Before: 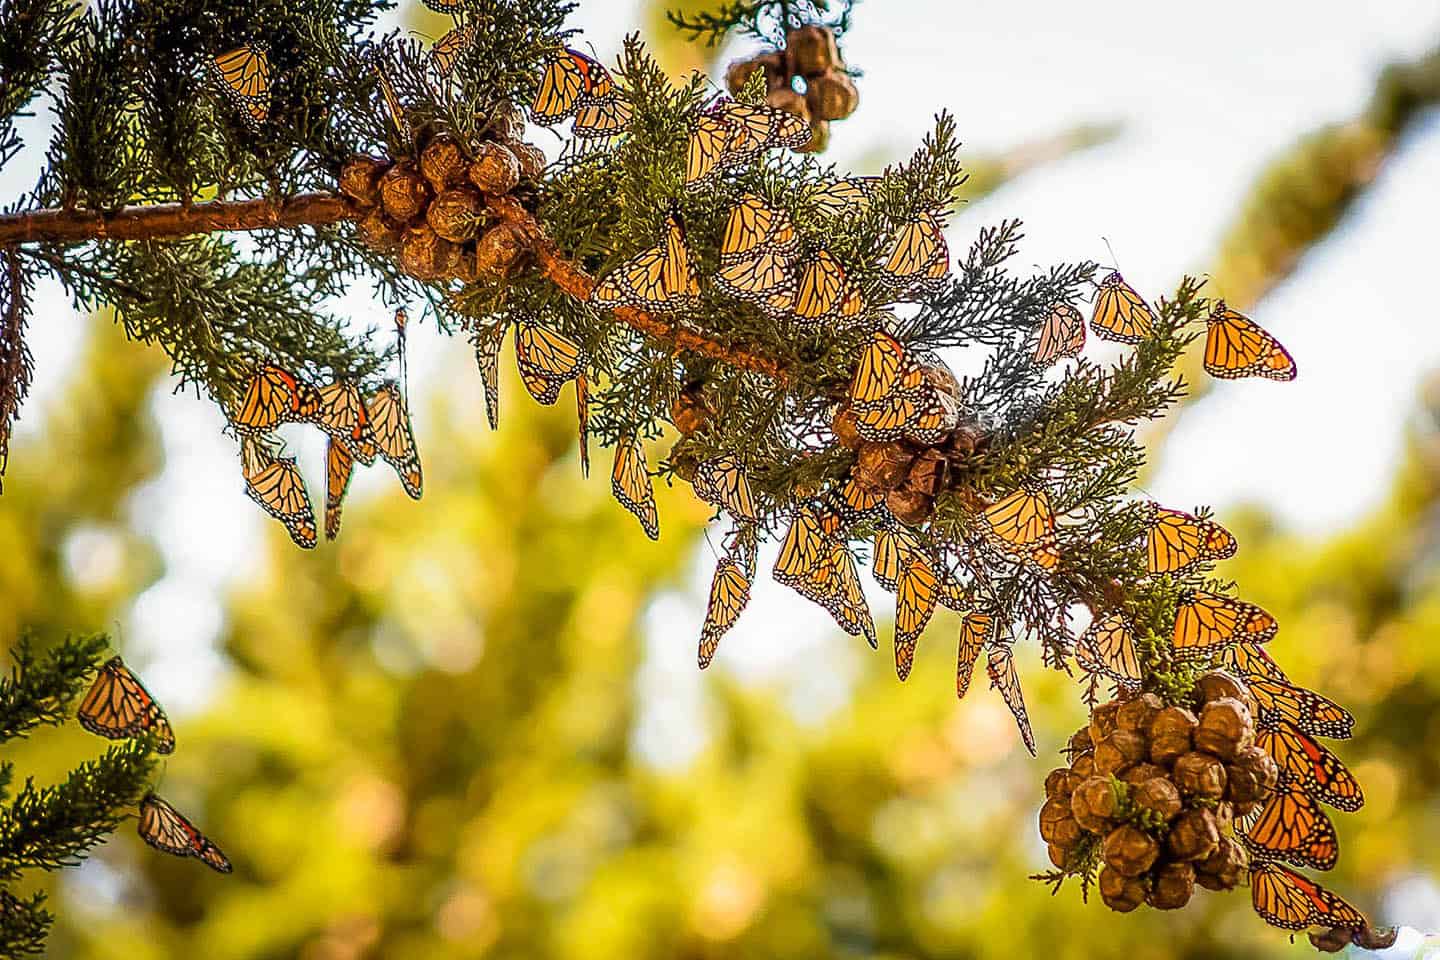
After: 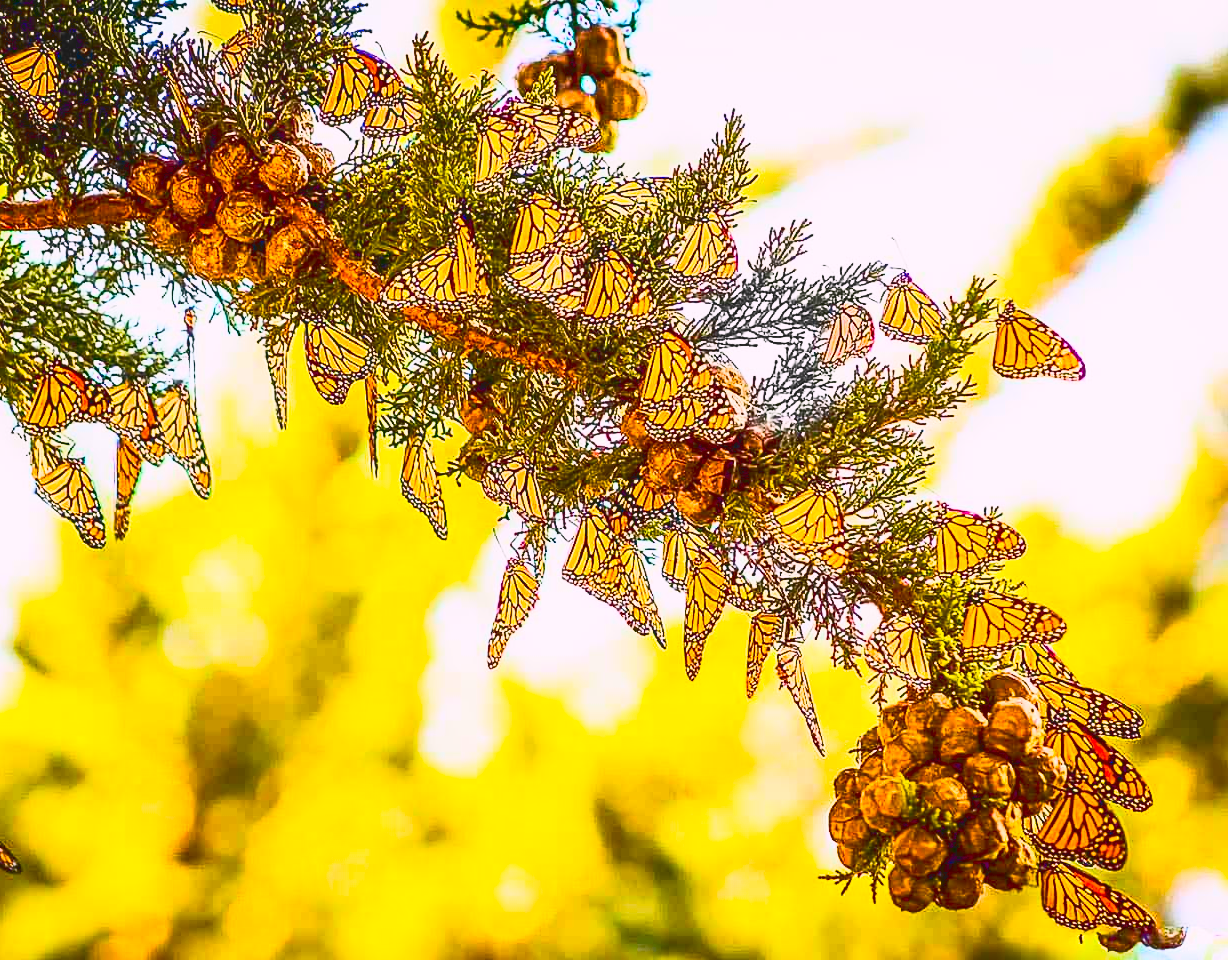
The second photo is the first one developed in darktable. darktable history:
crop and rotate: left 14.662%
tone curve: curves: ch0 [(0, 0.098) (0.262, 0.324) (0.421, 0.59) (0.54, 0.803) (0.725, 0.922) (0.99, 0.974)], color space Lab, linked channels, preserve colors none
color balance rgb: highlights gain › chroma 1.496%, highlights gain › hue 306.98°, perceptual saturation grading › global saturation 20%, perceptual saturation grading › highlights 3.691%, perceptual saturation grading › shadows 50.256%, global vibrance 14.791%
